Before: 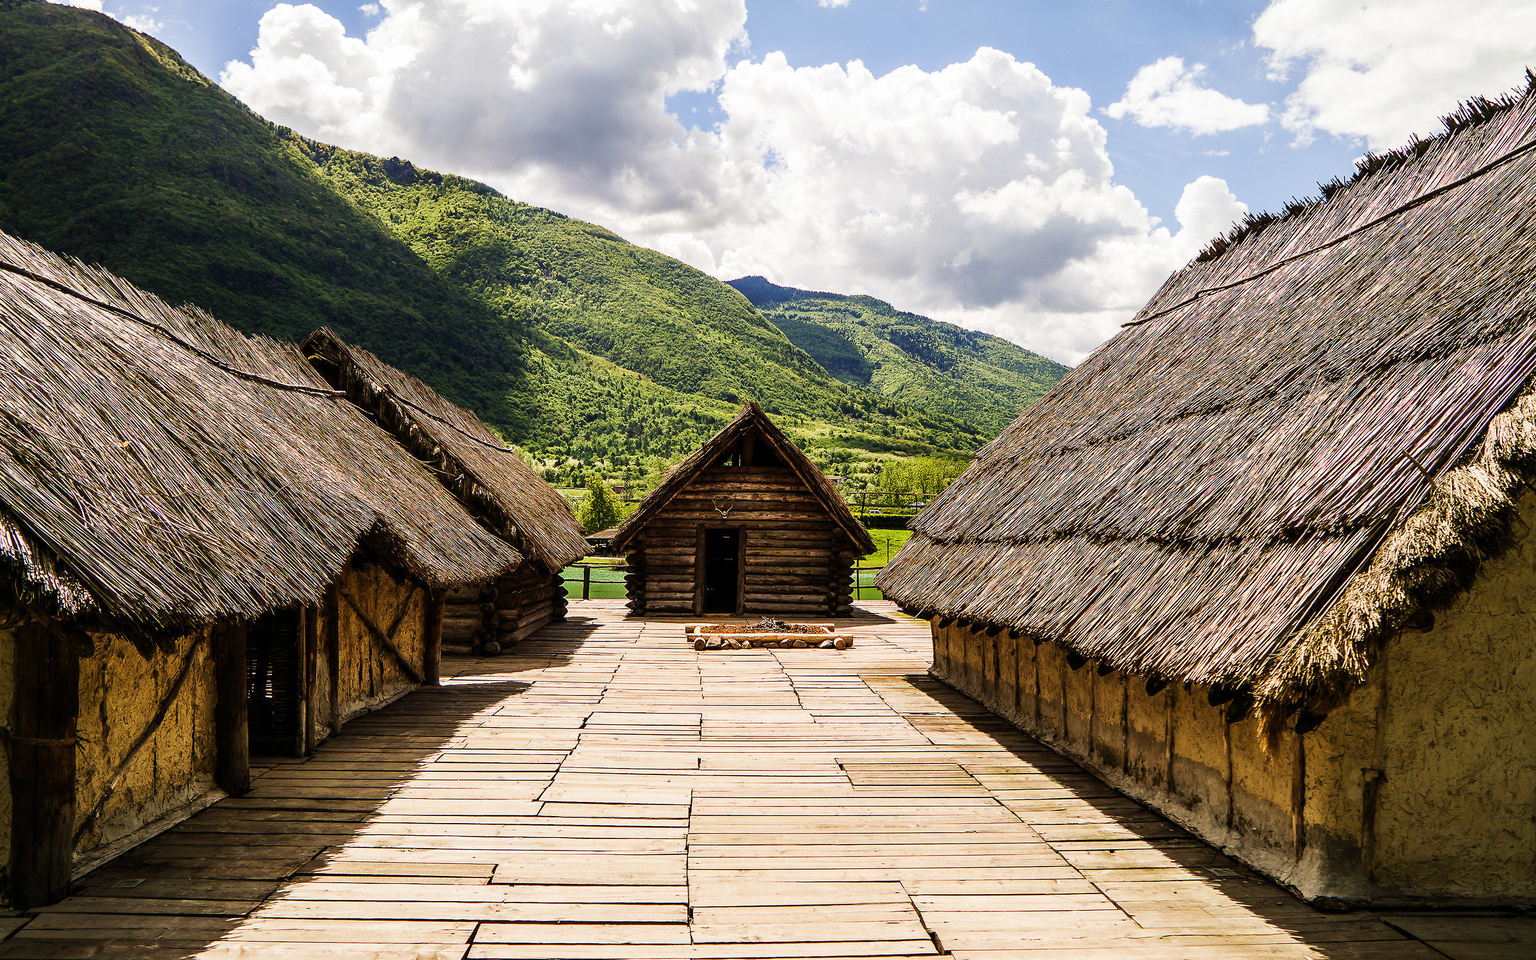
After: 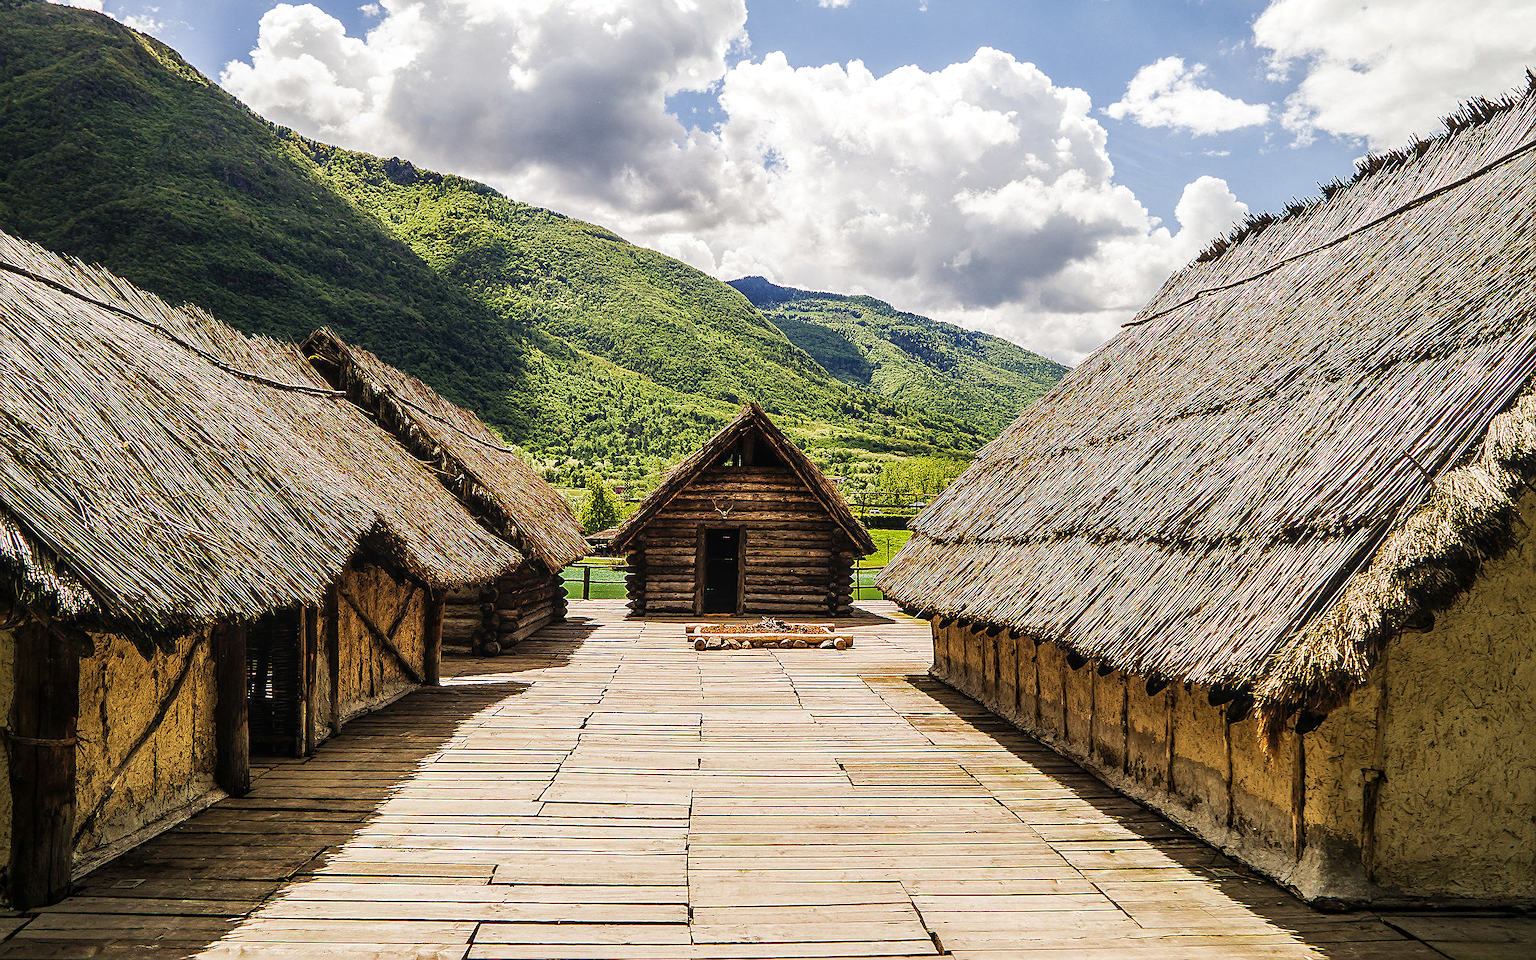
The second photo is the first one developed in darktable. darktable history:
local contrast: on, module defaults
sharpen: on, module defaults
levels: mode automatic, levels [0.062, 0.494, 0.925]
exposure: compensate highlight preservation false
shadows and highlights: shadows 25.26, highlights -23.19
